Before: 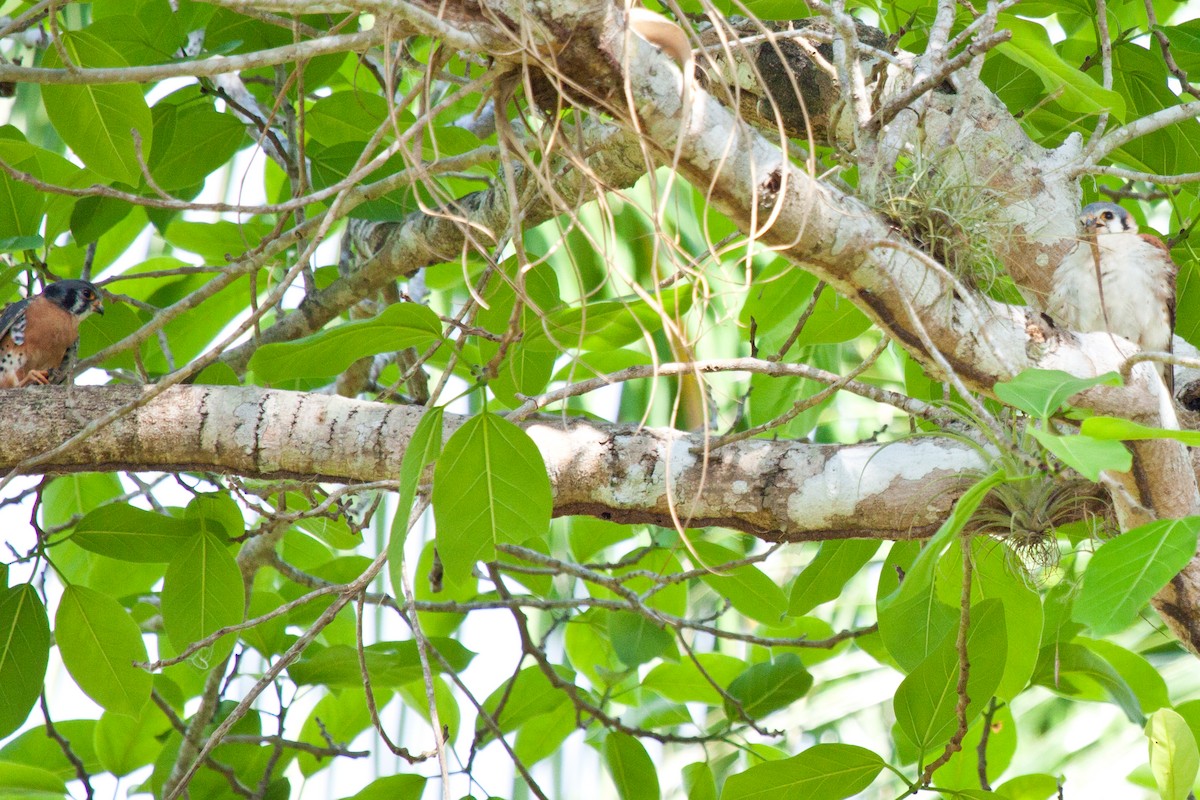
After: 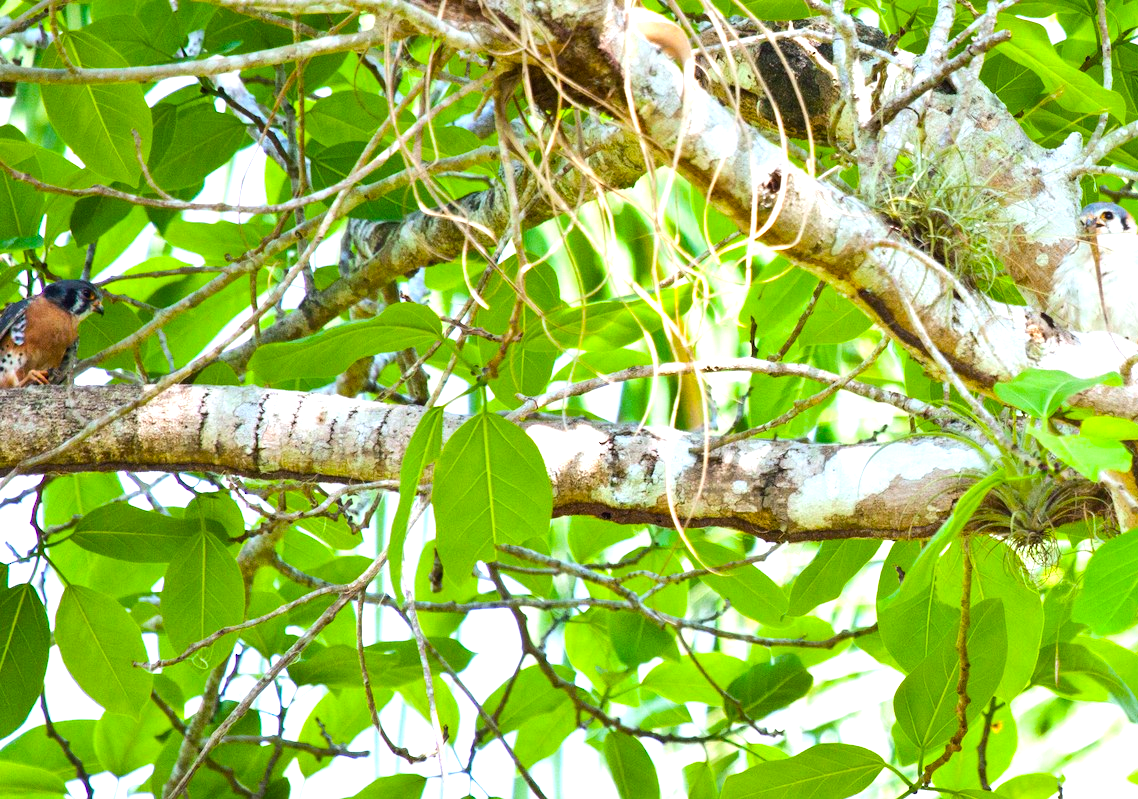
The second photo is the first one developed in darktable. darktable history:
crop and rotate: right 5.167%
white balance: red 0.974, blue 1.044
tone equalizer: -8 EV -0.75 EV, -7 EV -0.7 EV, -6 EV -0.6 EV, -5 EV -0.4 EV, -3 EV 0.4 EV, -2 EV 0.6 EV, -1 EV 0.7 EV, +0 EV 0.75 EV, edges refinement/feathering 500, mask exposure compensation -1.57 EV, preserve details no
color balance rgb: linear chroma grading › global chroma 10%, perceptual saturation grading › global saturation 30%, global vibrance 10%
